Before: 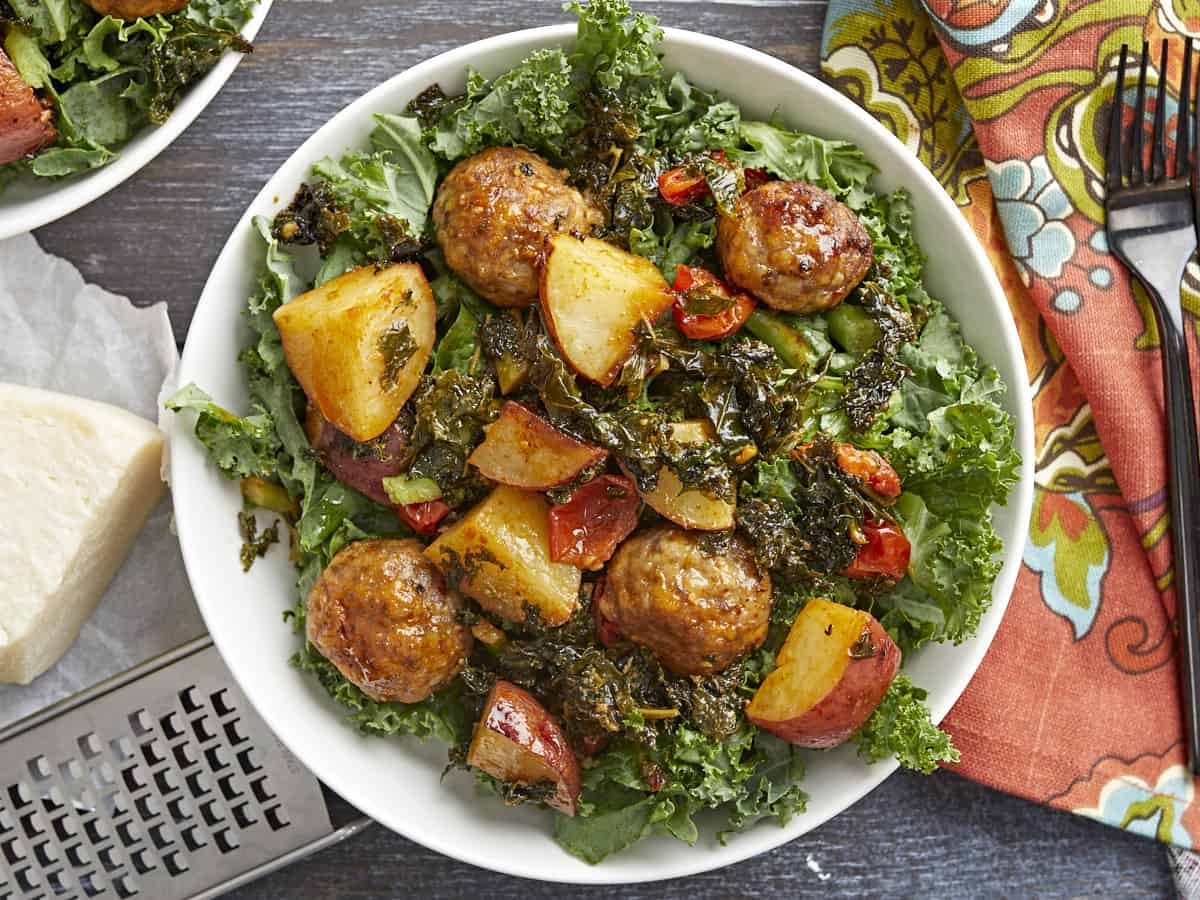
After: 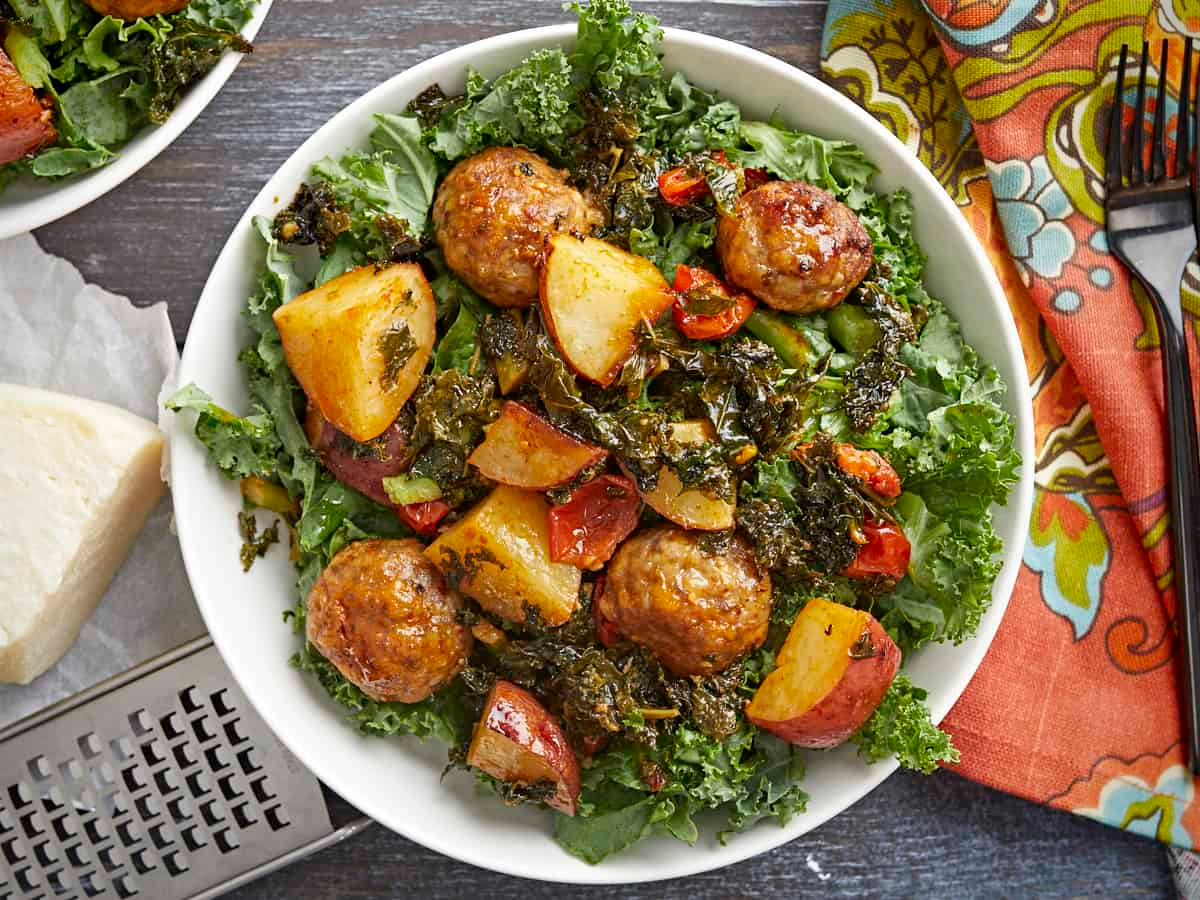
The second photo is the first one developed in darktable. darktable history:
vignetting: saturation 0.377, center (-0.118, -0.009)
